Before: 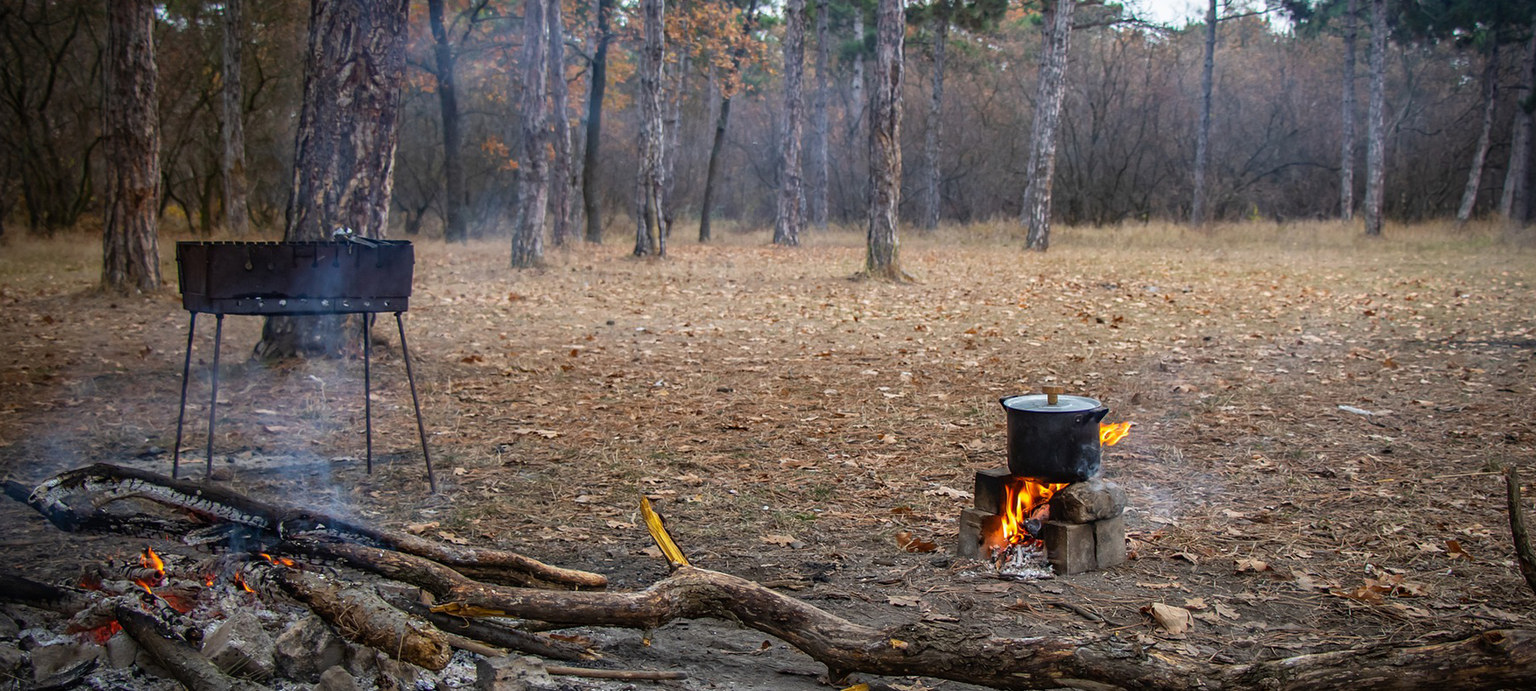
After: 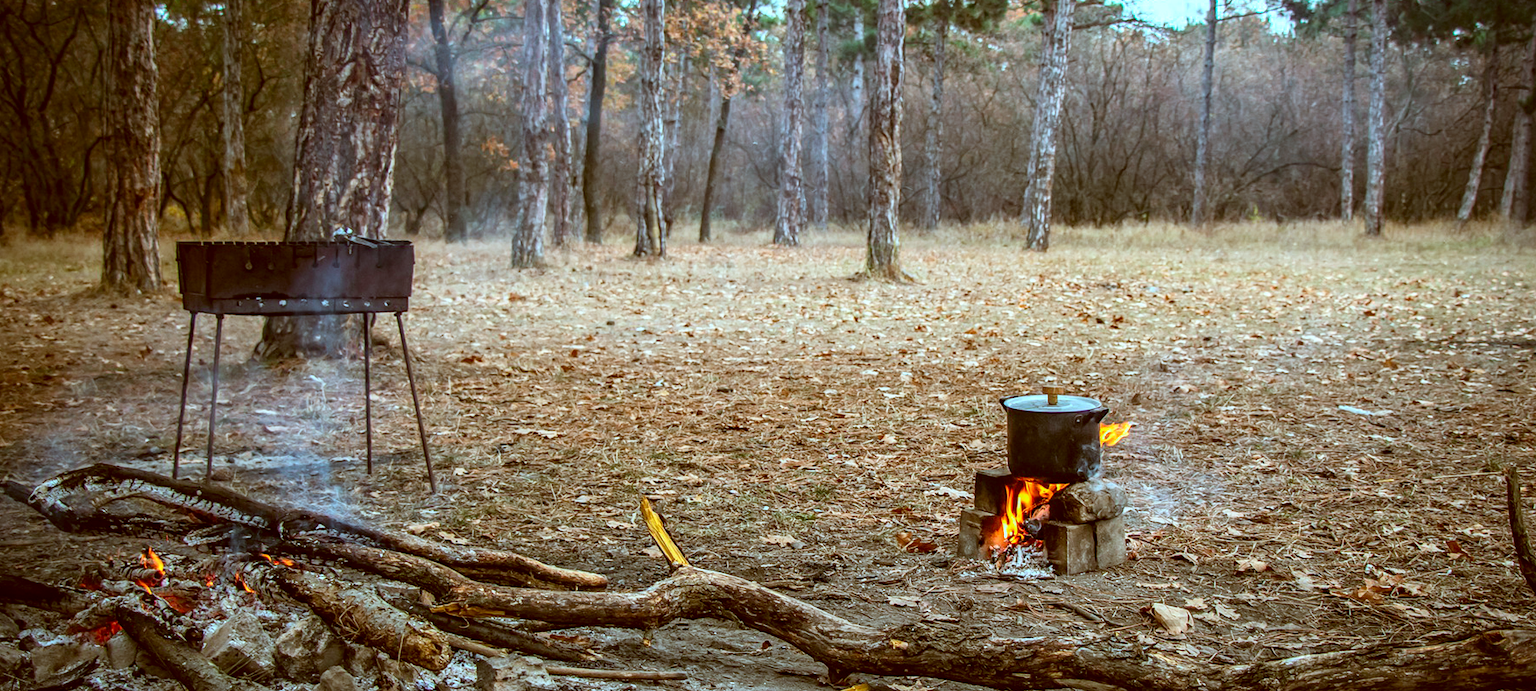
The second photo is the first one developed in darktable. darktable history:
local contrast: detail 130%
contrast brightness saturation: contrast 0.2, brightness 0.16, saturation 0.22
color correction: highlights a* -14.62, highlights b* -16.22, shadows a* 10.12, shadows b* 29.4
